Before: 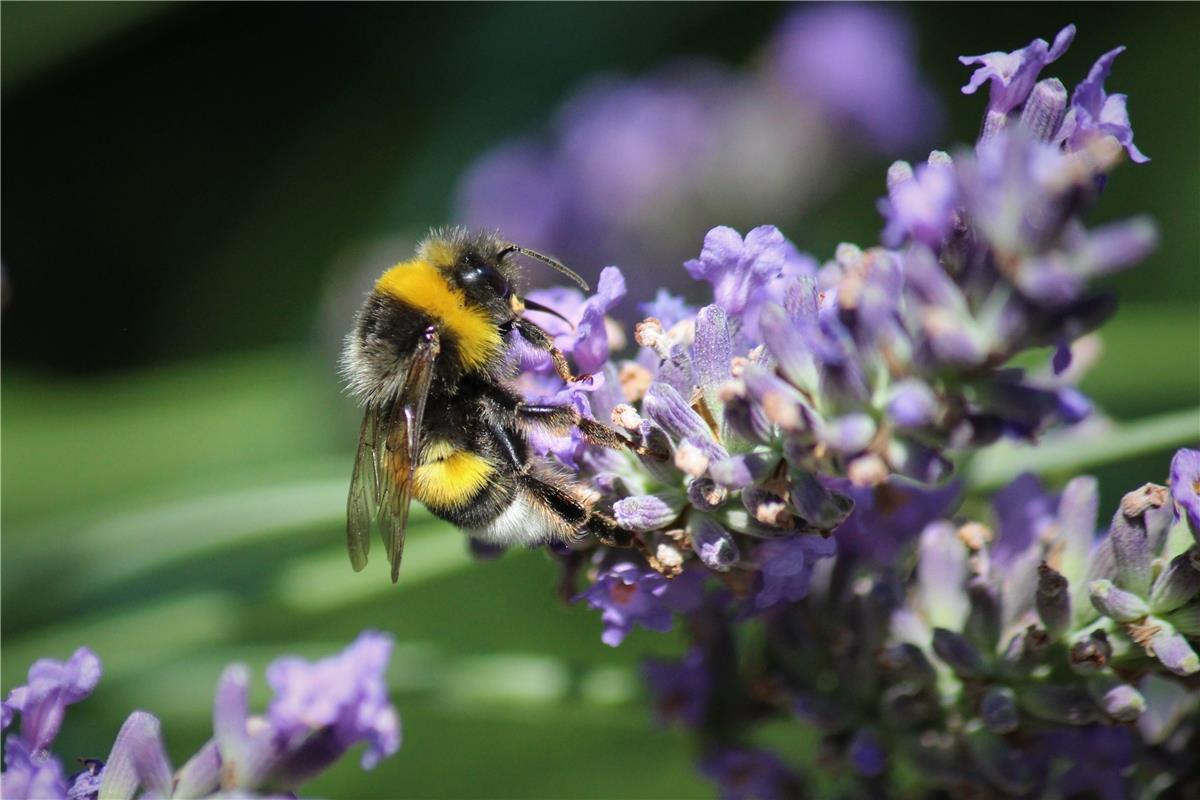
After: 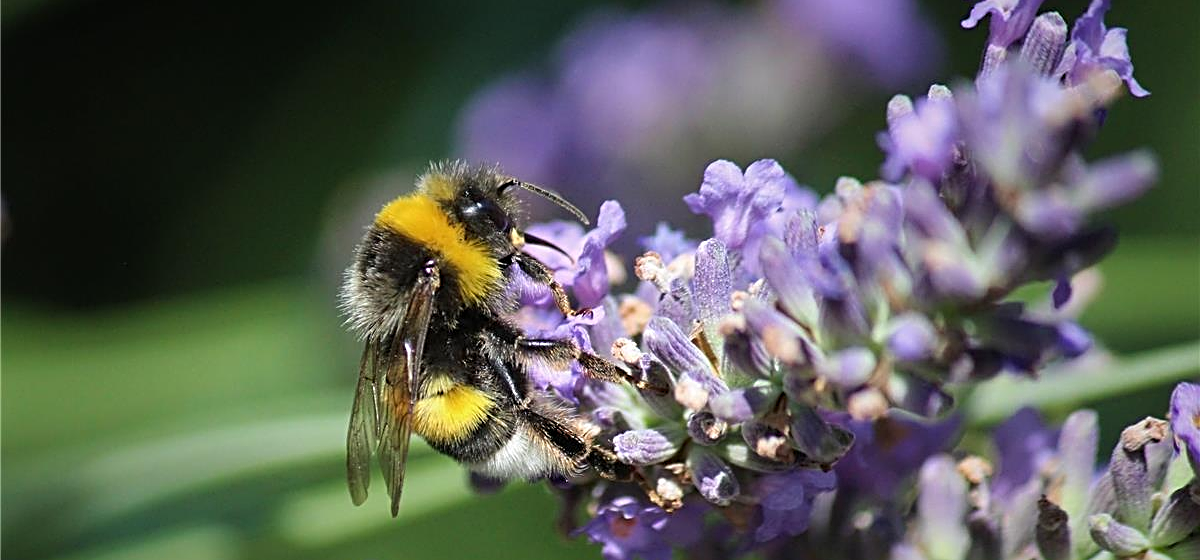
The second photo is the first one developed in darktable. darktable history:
crop and rotate: top 8.43%, bottom 21.516%
sharpen: radius 2.693, amount 0.661
